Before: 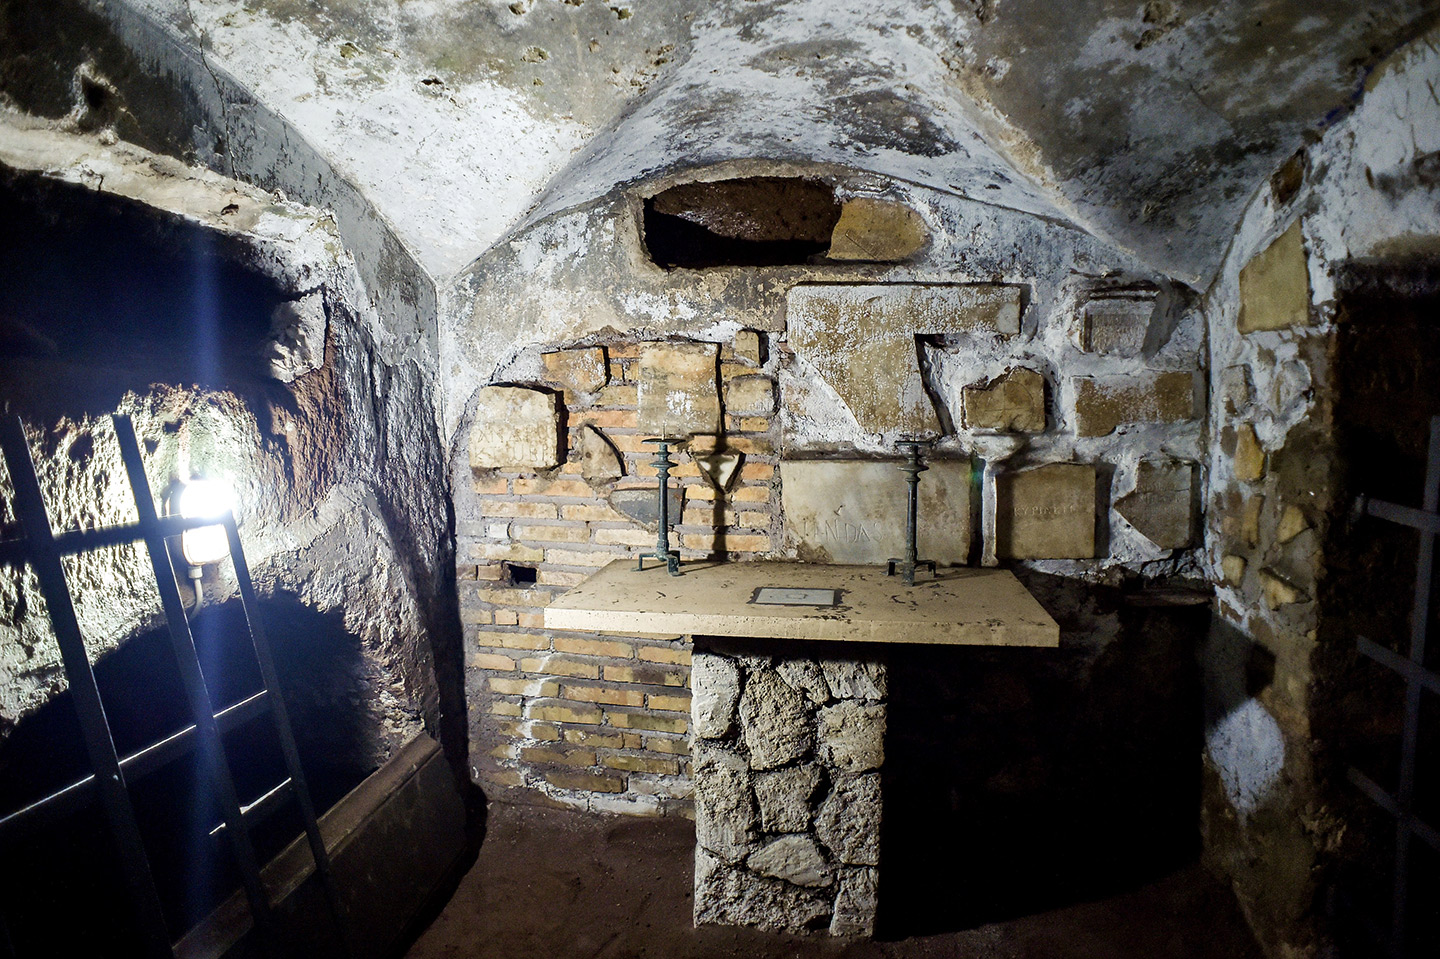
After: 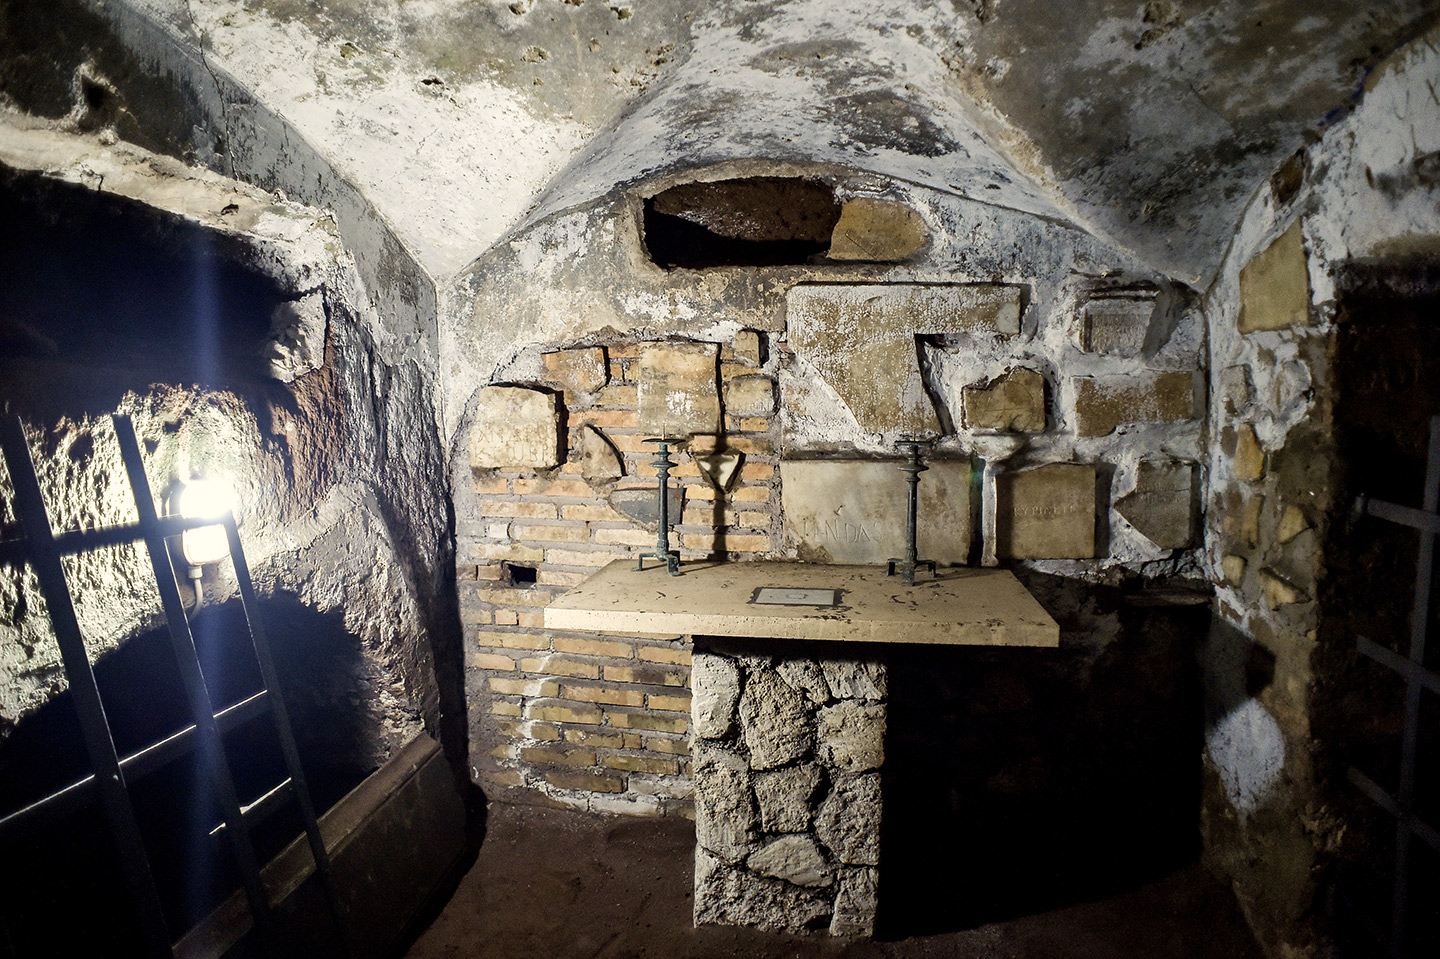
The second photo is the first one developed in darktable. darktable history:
color correction: saturation 0.85
color calibration: x 0.329, y 0.345, temperature 5633 K
